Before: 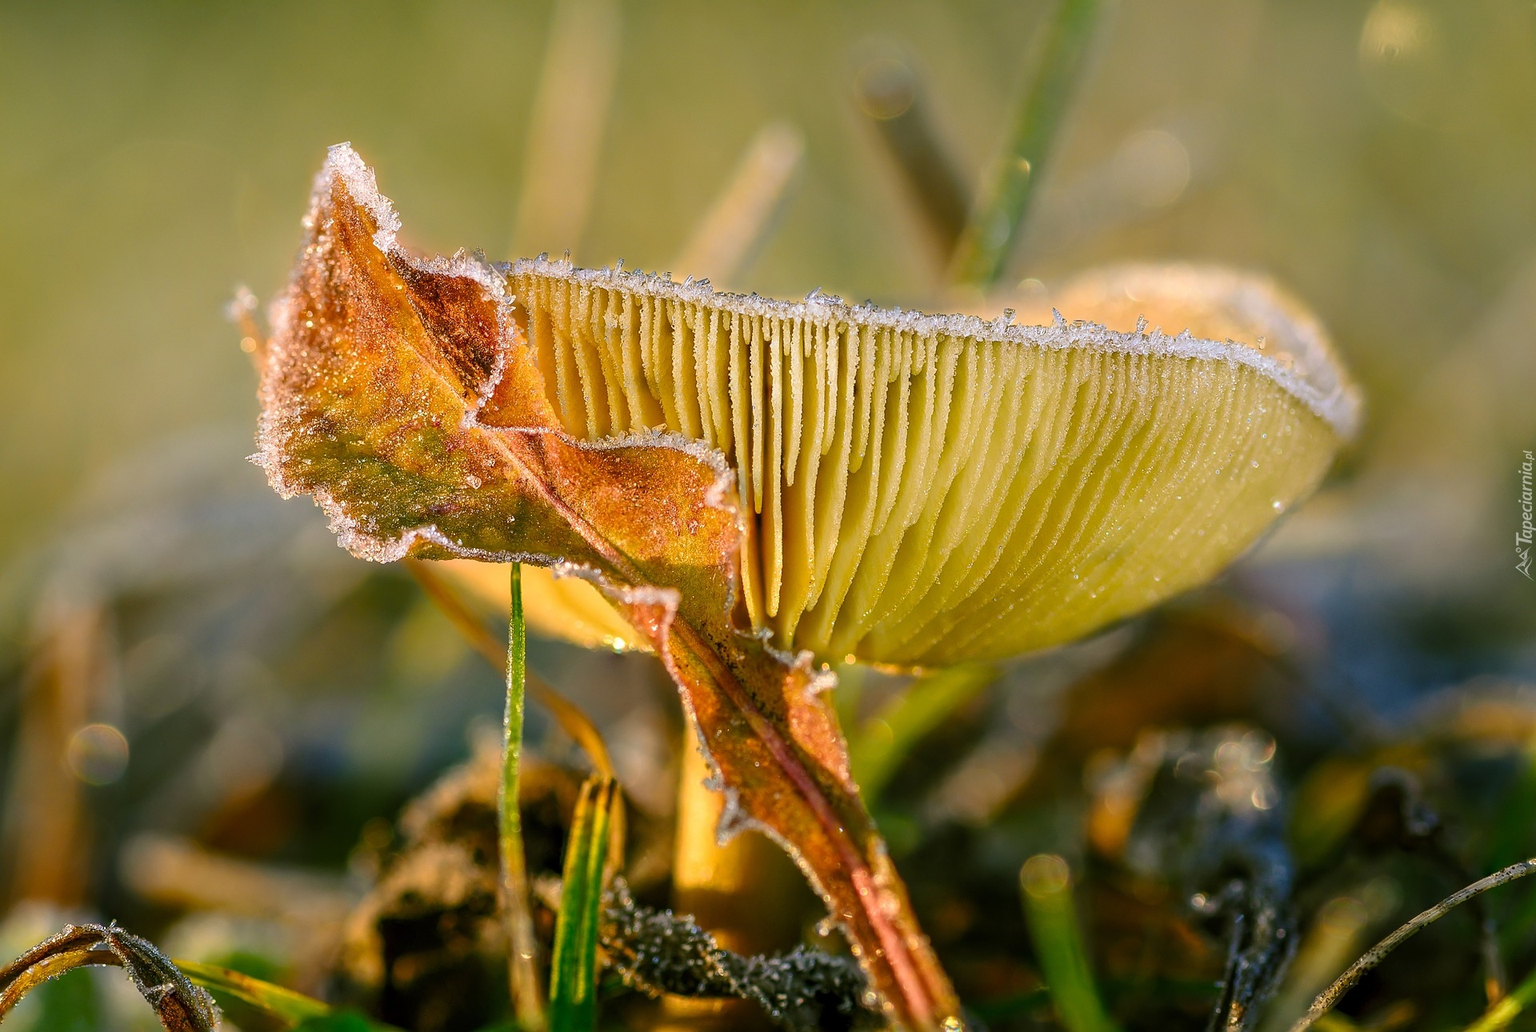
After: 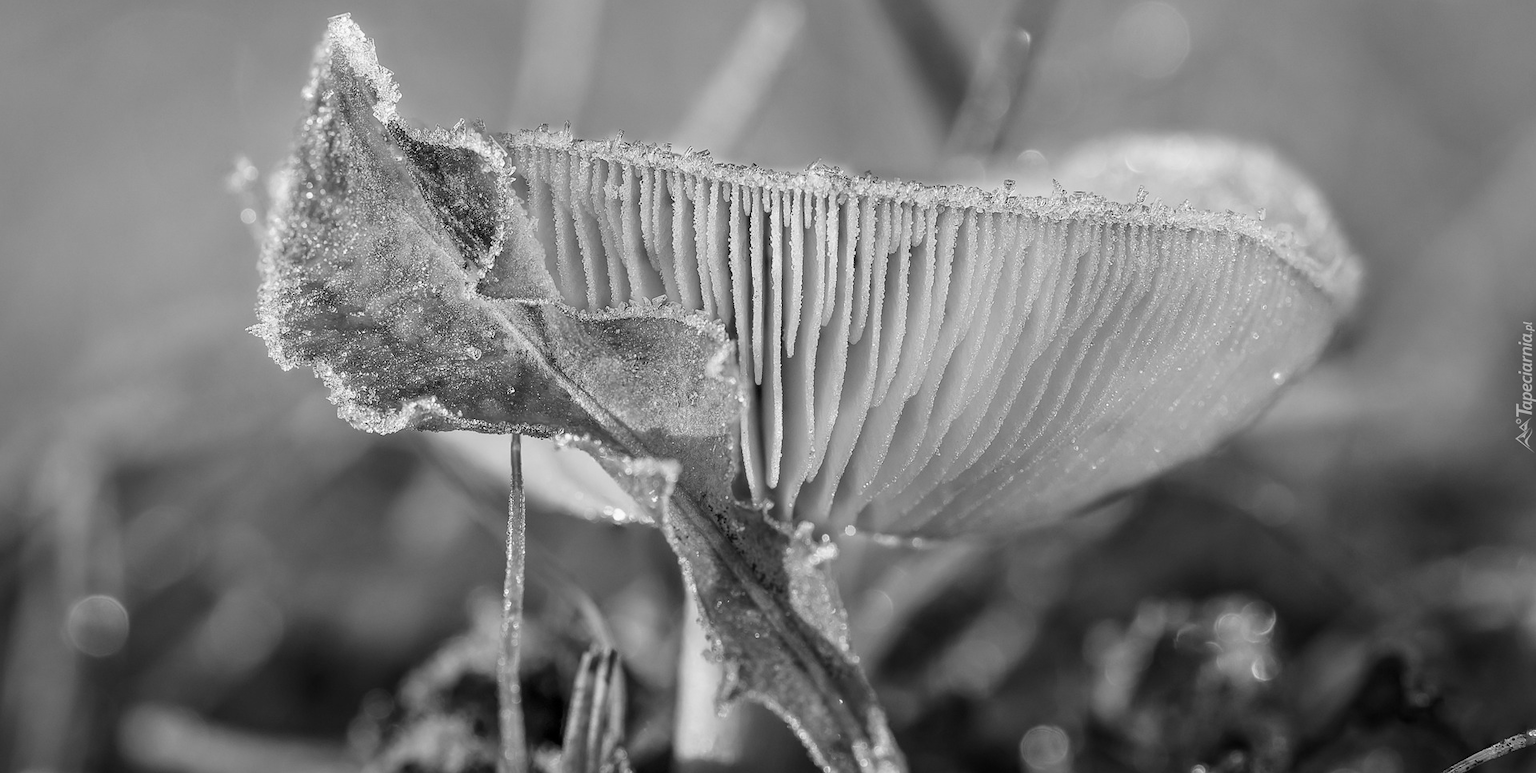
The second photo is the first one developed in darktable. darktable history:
crop and rotate: top 12.5%, bottom 12.5%
monochrome: on, module defaults
